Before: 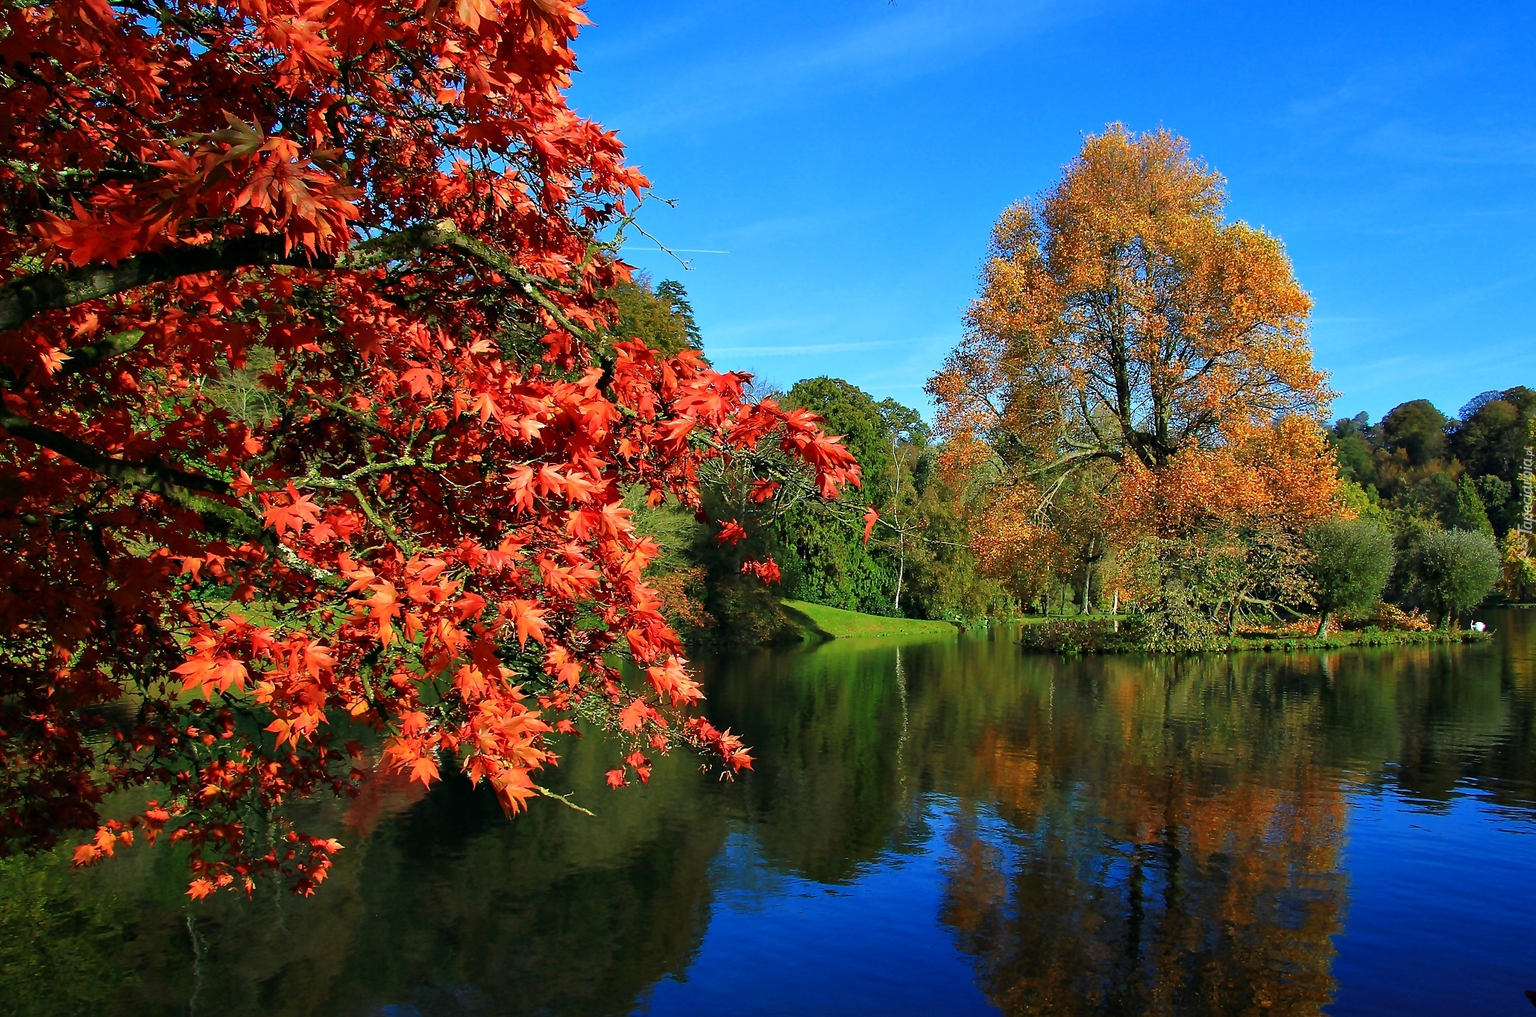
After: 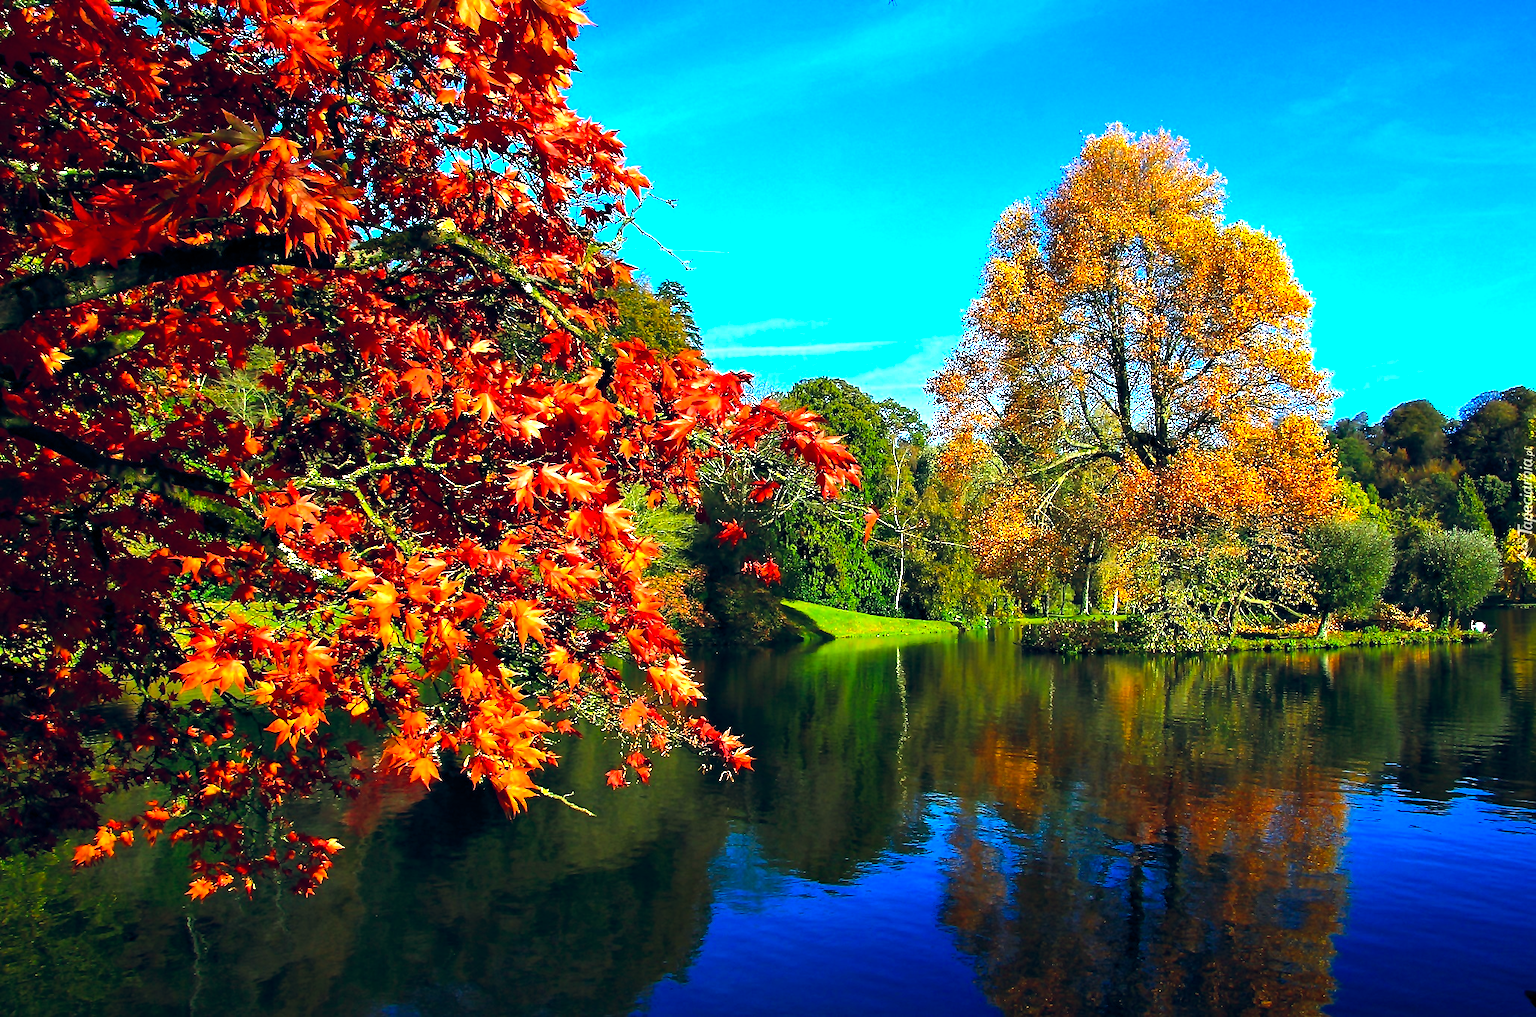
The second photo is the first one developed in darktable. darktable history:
color balance rgb: global offset › chroma 0.092%, global offset › hue 250.77°, perceptual saturation grading › global saturation 29.856%, perceptual brilliance grading › highlights 46.941%, perceptual brilliance grading › mid-tones 21.55%, perceptual brilliance grading › shadows -5.722%, global vibrance 9.275%
